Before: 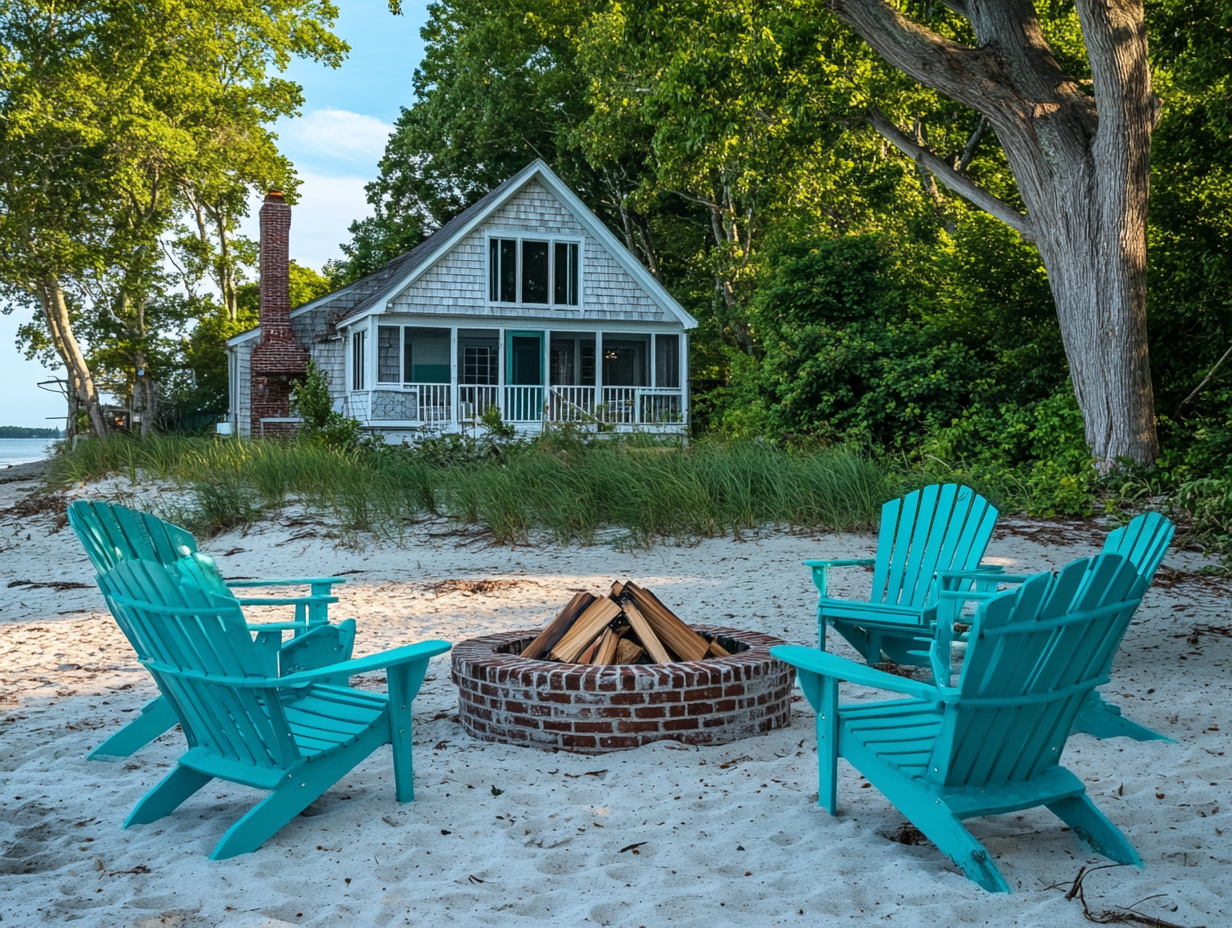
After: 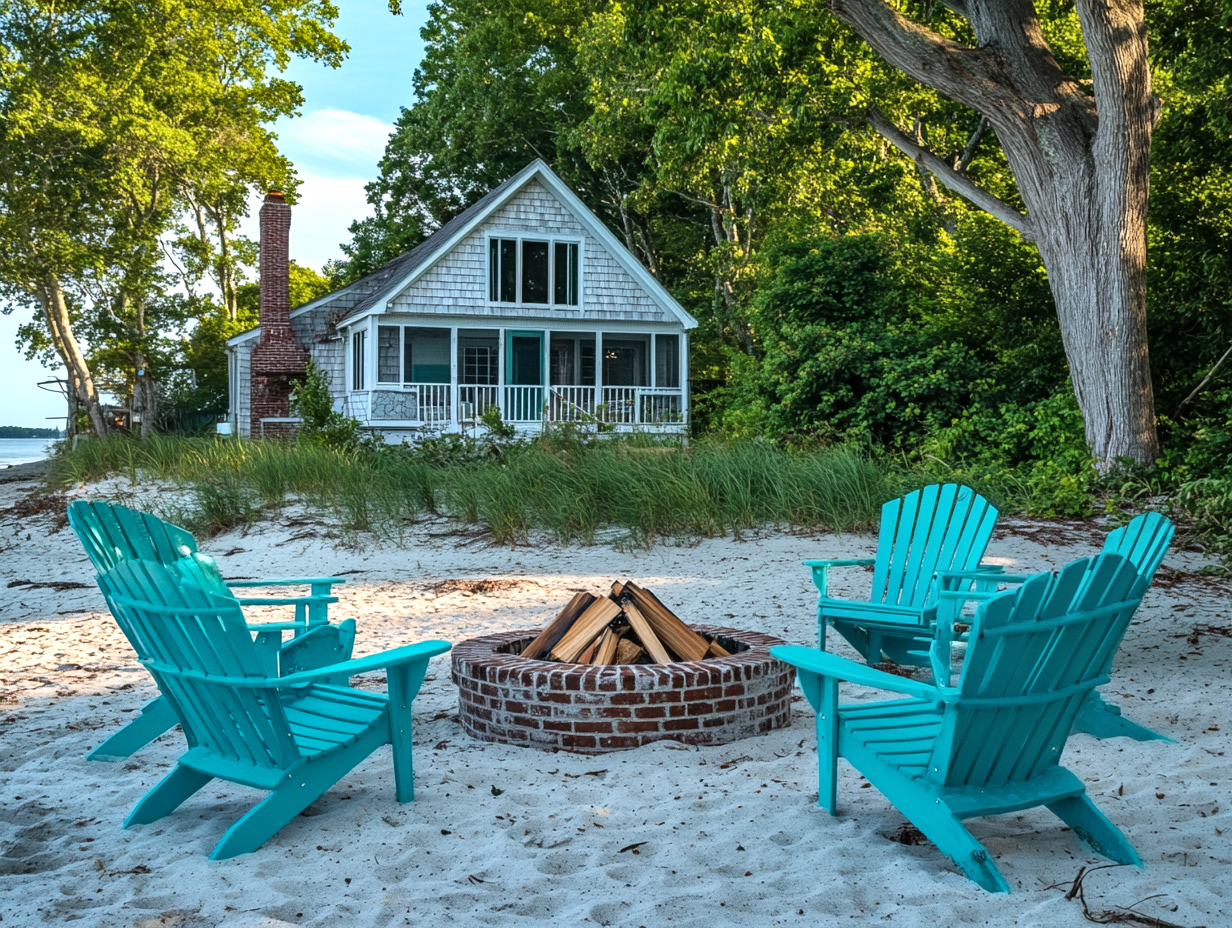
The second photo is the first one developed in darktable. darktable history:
shadows and highlights: shadows 30.63, highlights -63.22, shadows color adjustment 98%, highlights color adjustment 58.61%, soften with gaussian | blend: blend mode normal, opacity 100%; mask: uniform (no mask)
highlight reconstruction: method clip highlights, clipping threshold 0
exposure: exposure 0.127 EV
